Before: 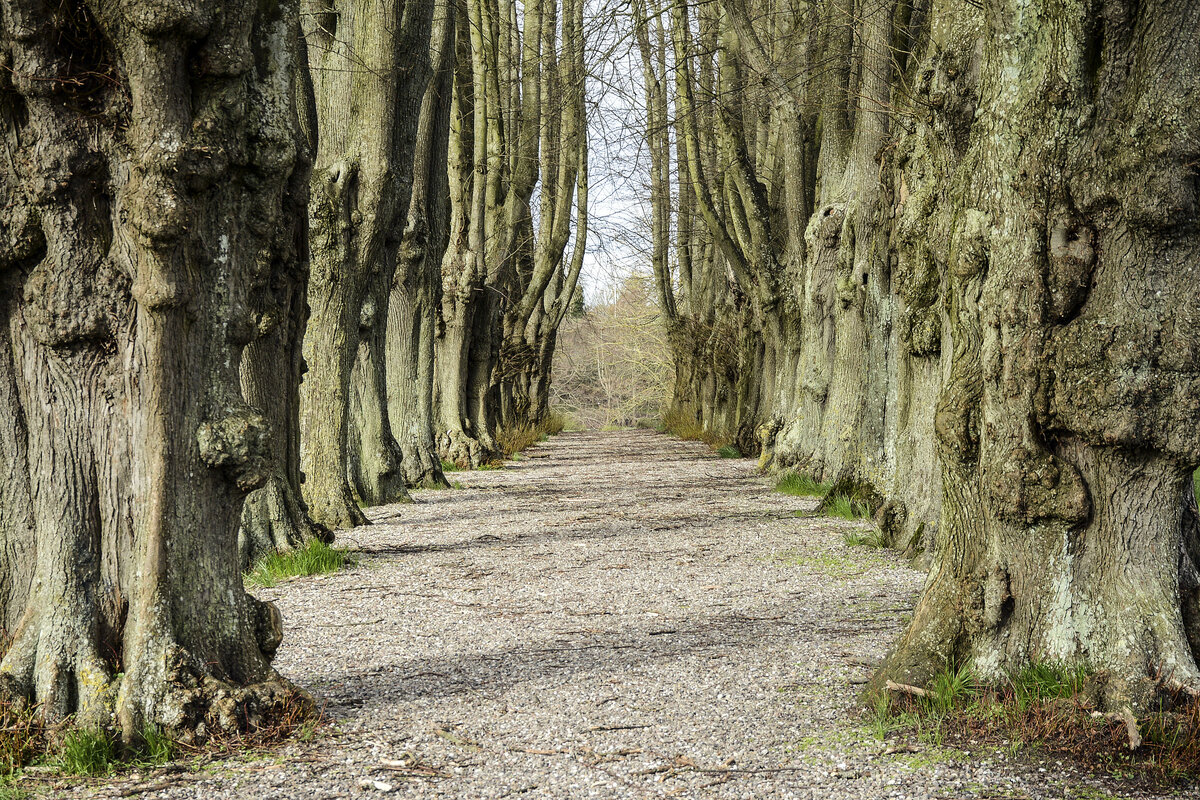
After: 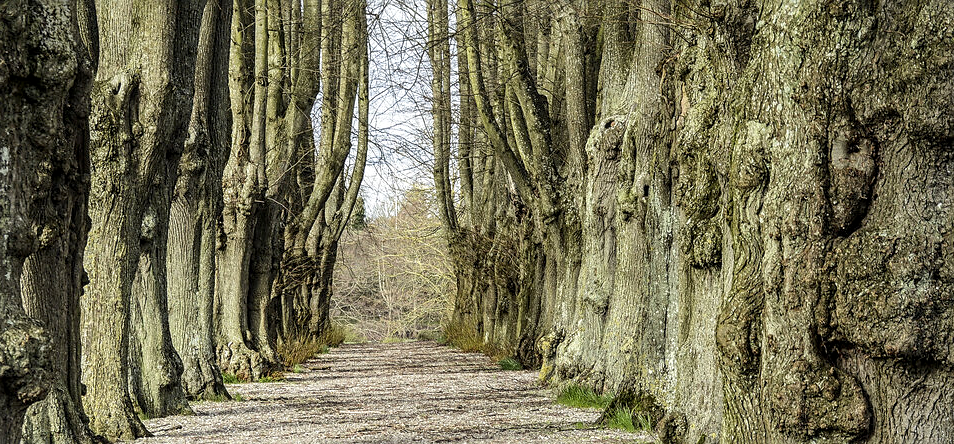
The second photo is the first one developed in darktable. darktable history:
crop: left 18.252%, top 11.079%, right 2.184%, bottom 33.365%
sharpen: radius 1.859, amount 0.399, threshold 1.558
local contrast: on, module defaults
